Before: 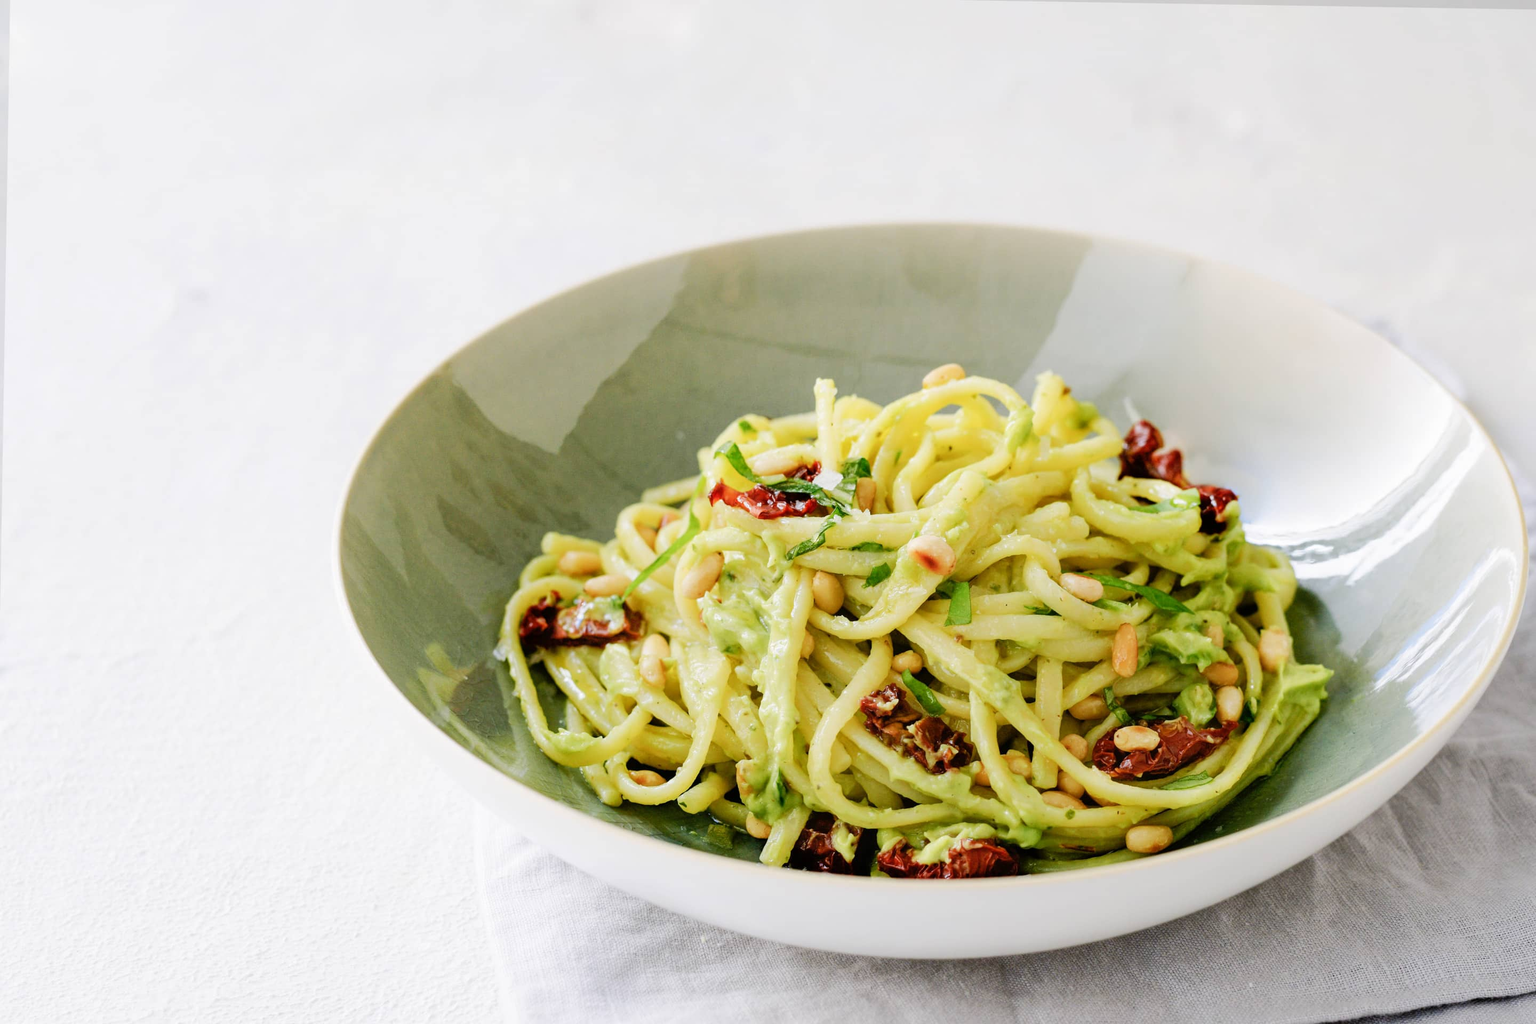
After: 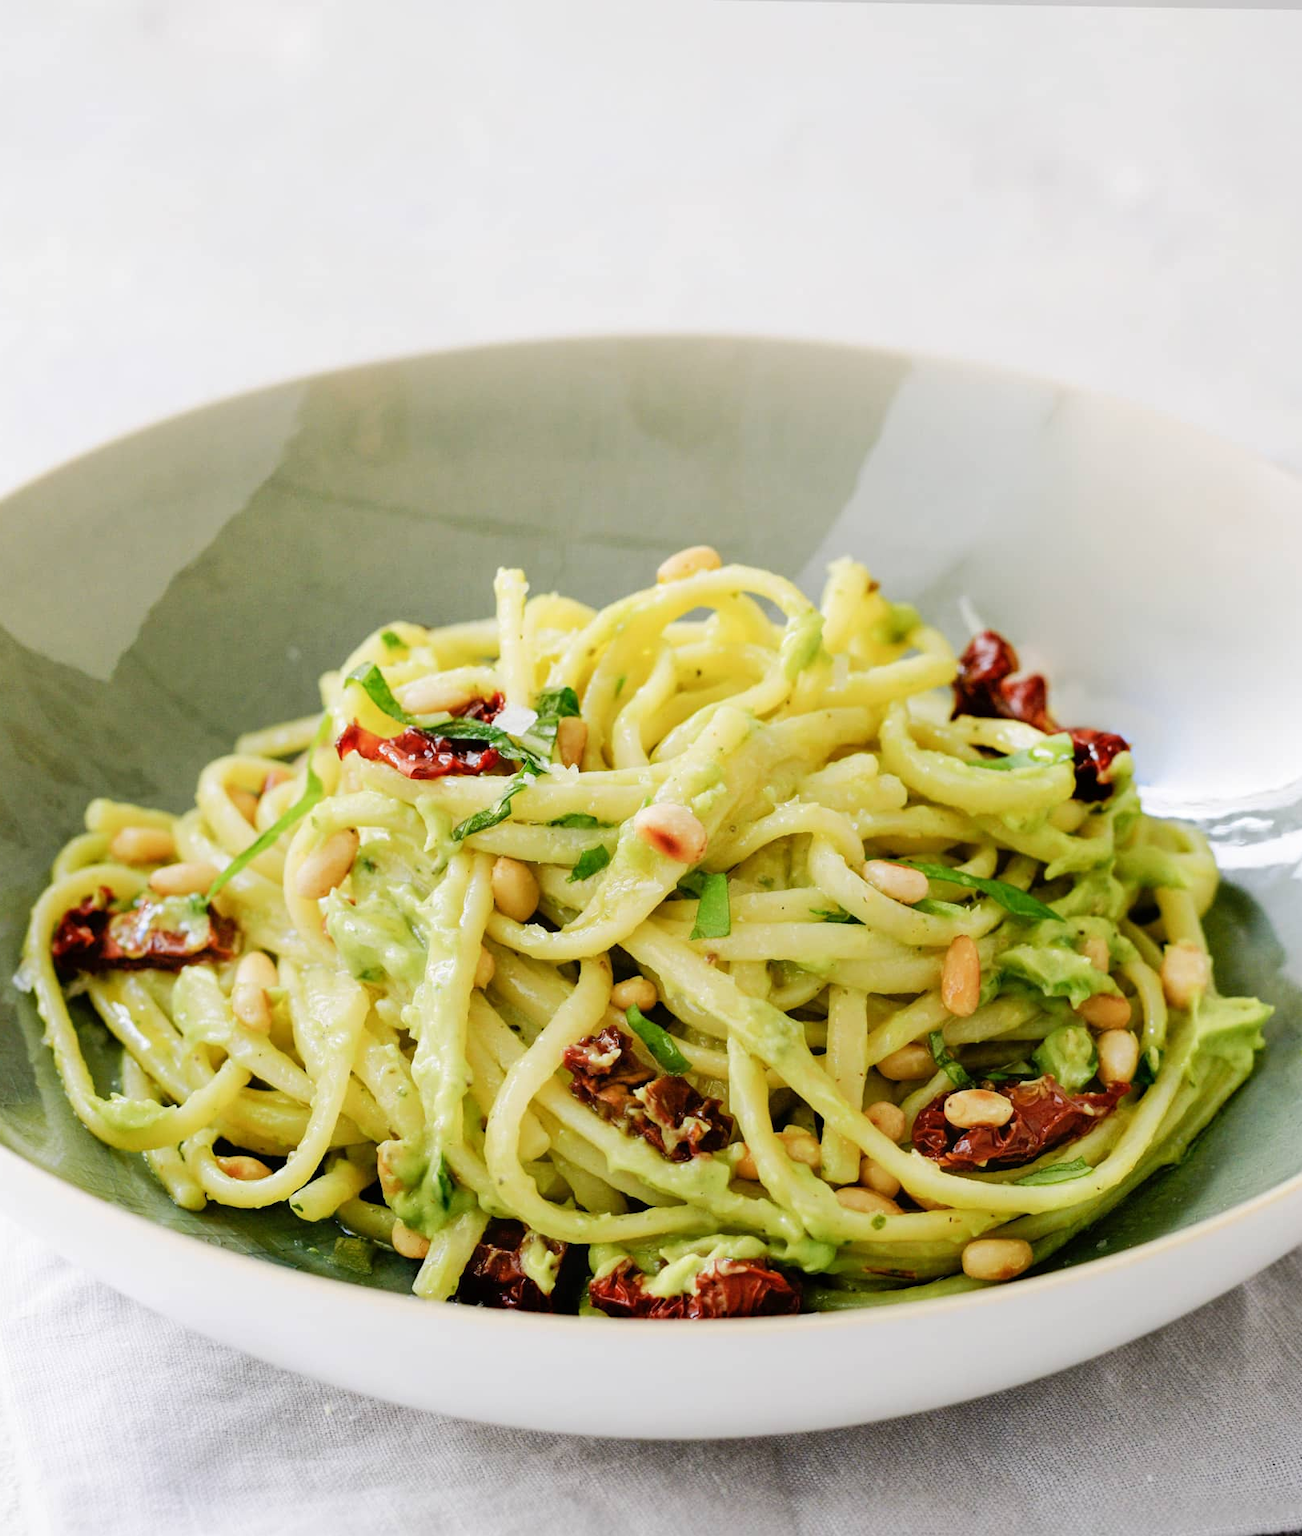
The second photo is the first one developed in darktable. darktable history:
crop: left 31.588%, top 0.01%, right 11.902%
